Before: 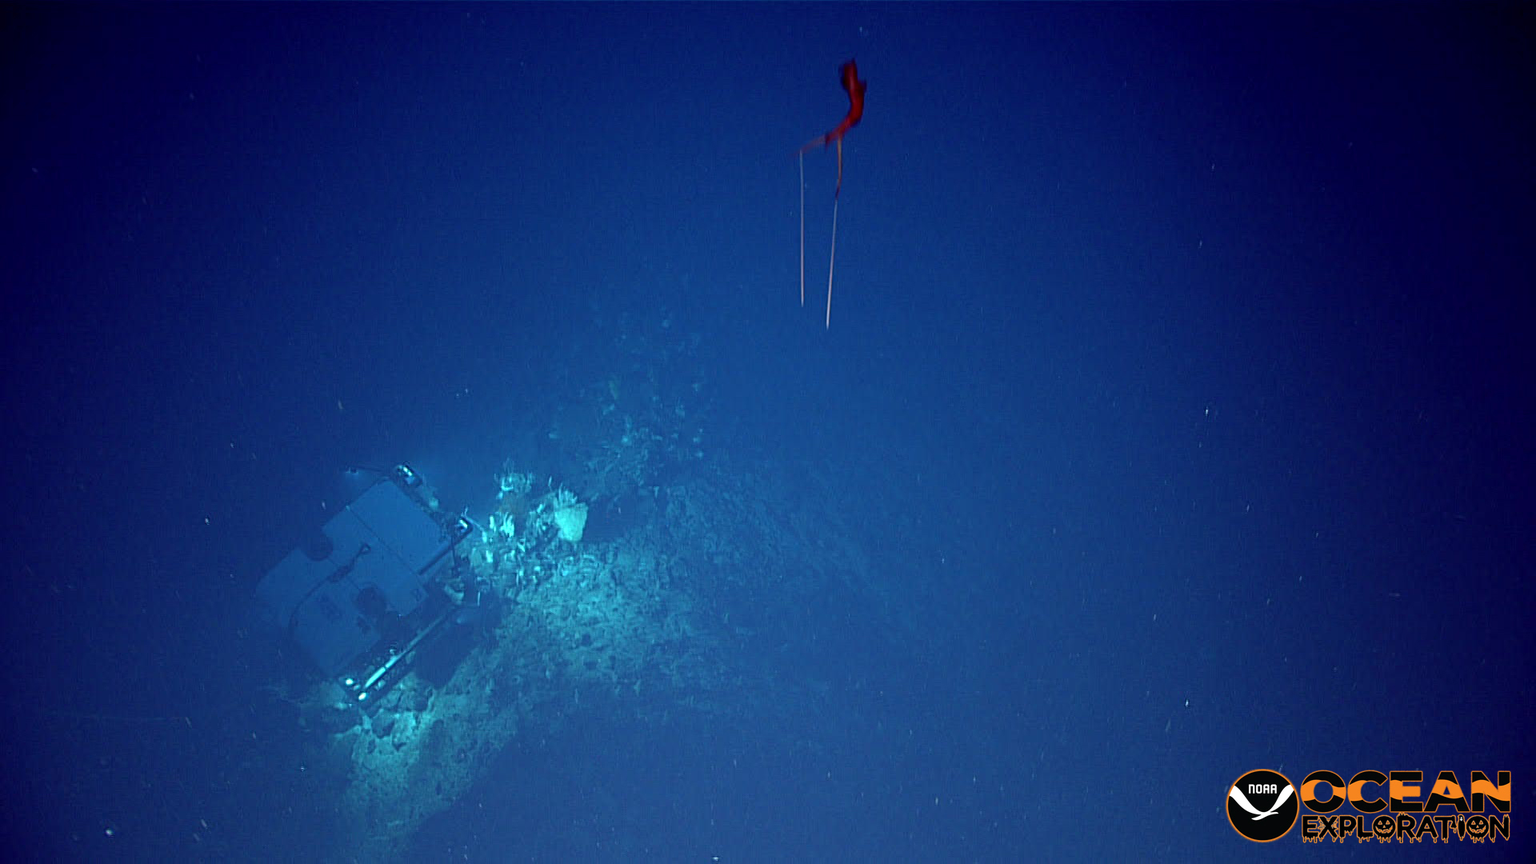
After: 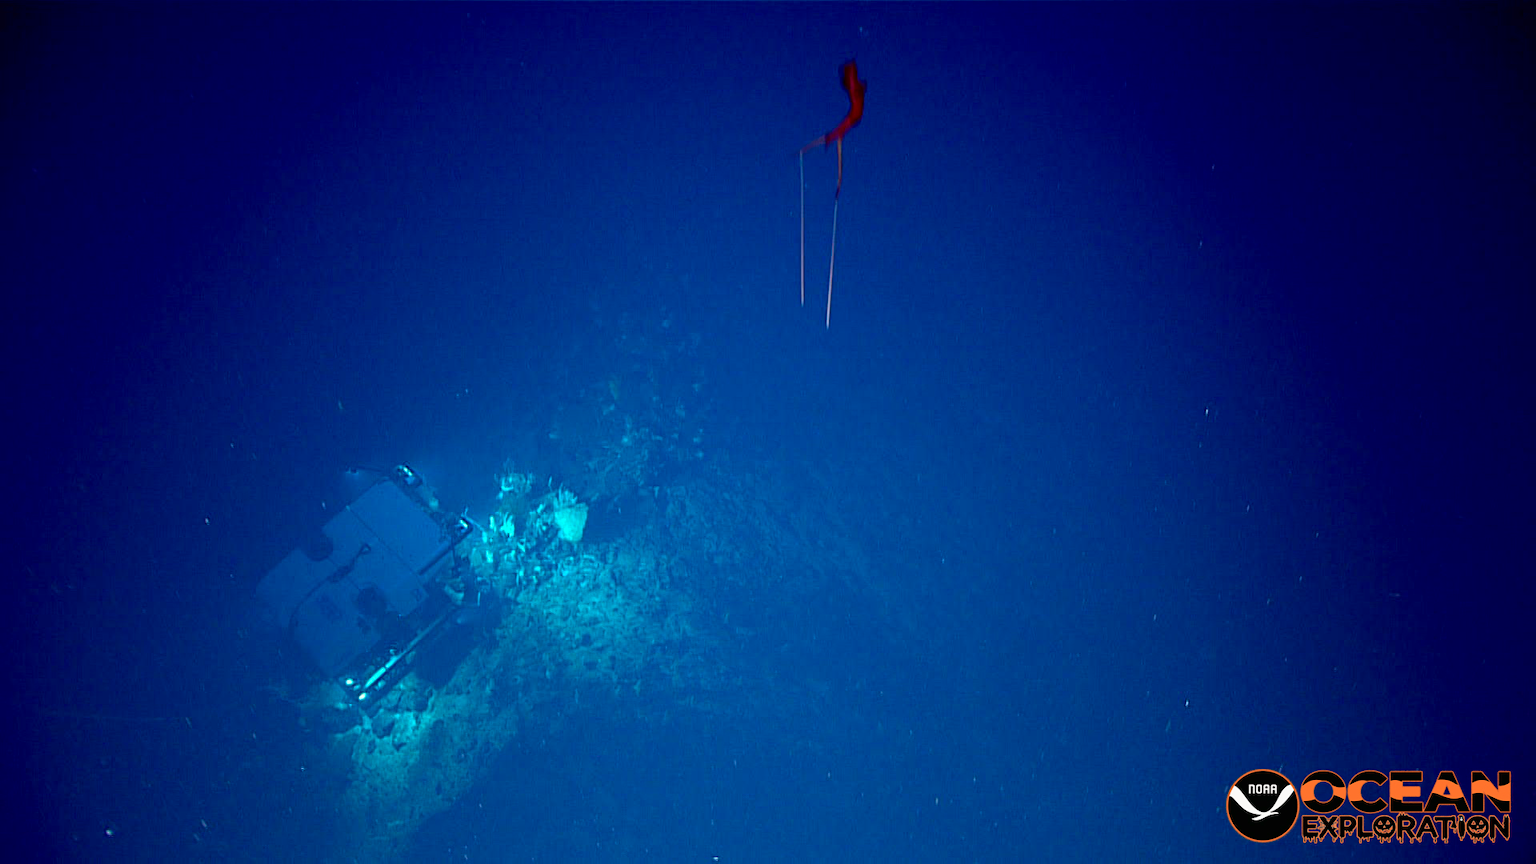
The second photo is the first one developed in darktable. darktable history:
tone curve: curves: ch0 [(0, 0) (0.059, 0.027) (0.162, 0.125) (0.304, 0.279) (0.547, 0.532) (0.828, 0.815) (1, 0.983)]; ch1 [(0, 0) (0.23, 0.166) (0.34, 0.298) (0.371, 0.334) (0.435, 0.408) (0.477, 0.469) (0.499, 0.498) (0.529, 0.544) (0.559, 0.587) (0.743, 0.798) (1, 1)]; ch2 [(0, 0) (0.431, 0.414) (0.498, 0.503) (0.524, 0.531) (0.568, 0.567) (0.6, 0.597) (0.643, 0.631) (0.74, 0.721) (1, 1)], color space Lab, independent channels, preserve colors none
